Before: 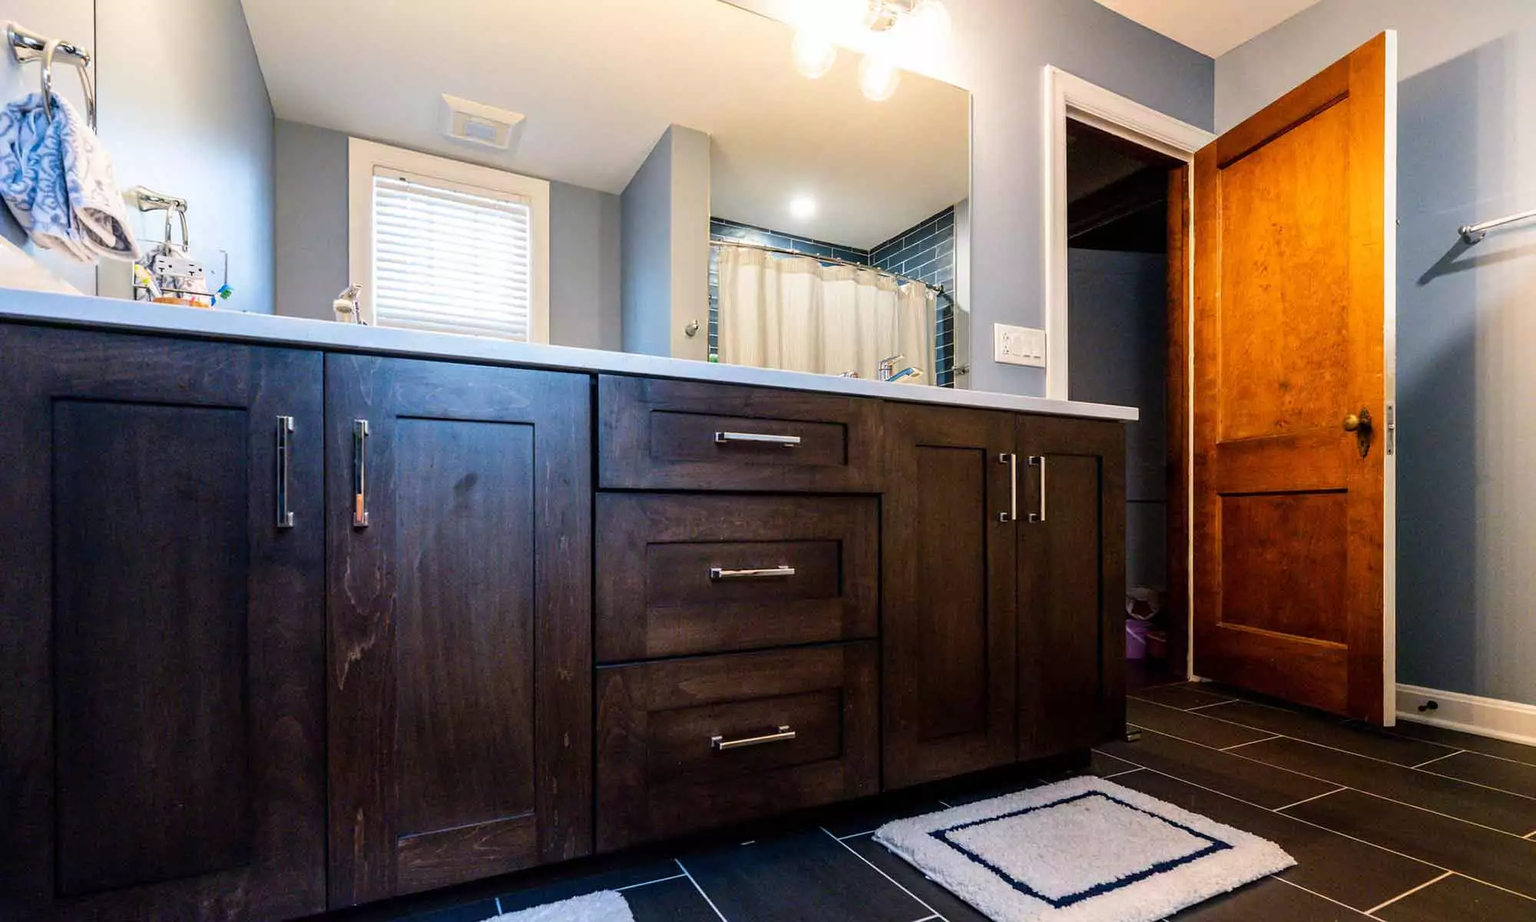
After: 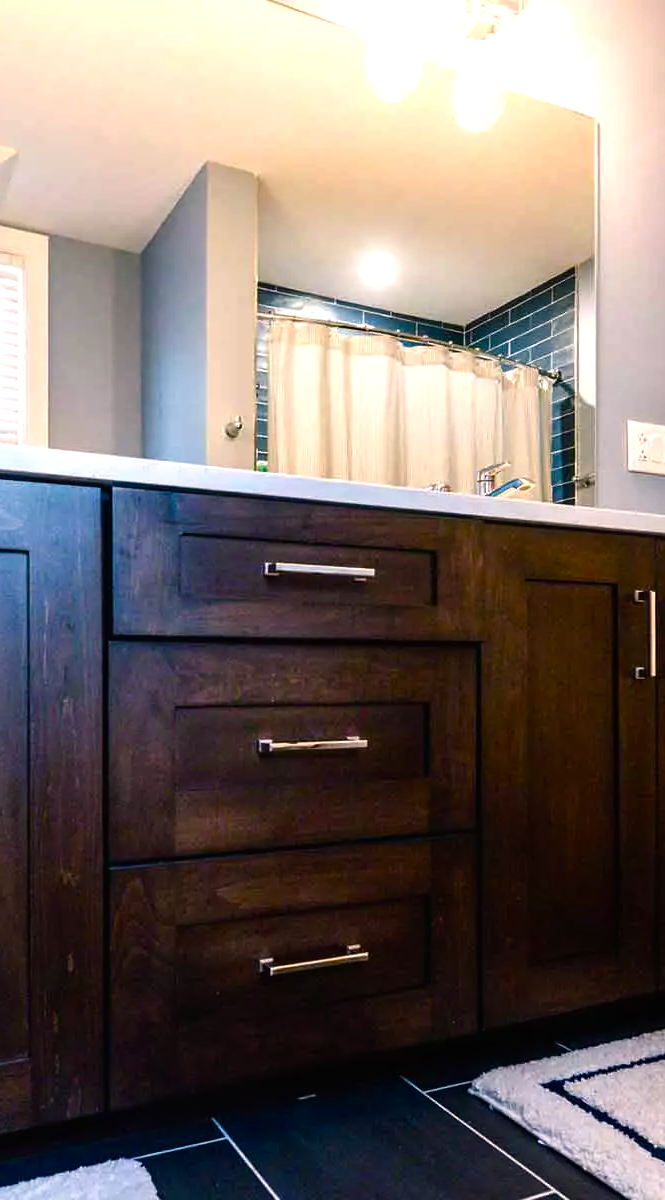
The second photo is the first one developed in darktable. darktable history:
color balance rgb: shadows lift › chroma 1%, shadows lift › hue 217.2°, power › hue 310.8°, highlights gain › chroma 2%, highlights gain › hue 44.4°, global offset › luminance 0.25%, global offset › hue 171.6°, perceptual saturation grading › global saturation 14.09%, perceptual saturation grading › highlights -30%, perceptual saturation grading › shadows 50.67%, global vibrance 25%, contrast 20%
crop: left 33.36%, right 33.36%
